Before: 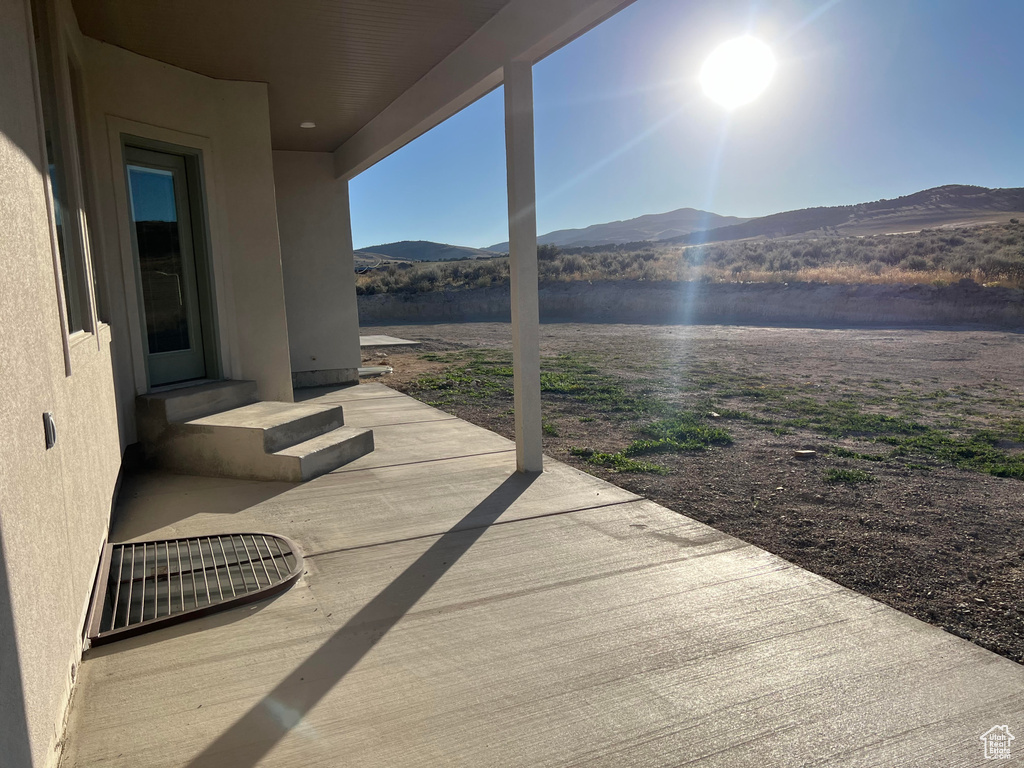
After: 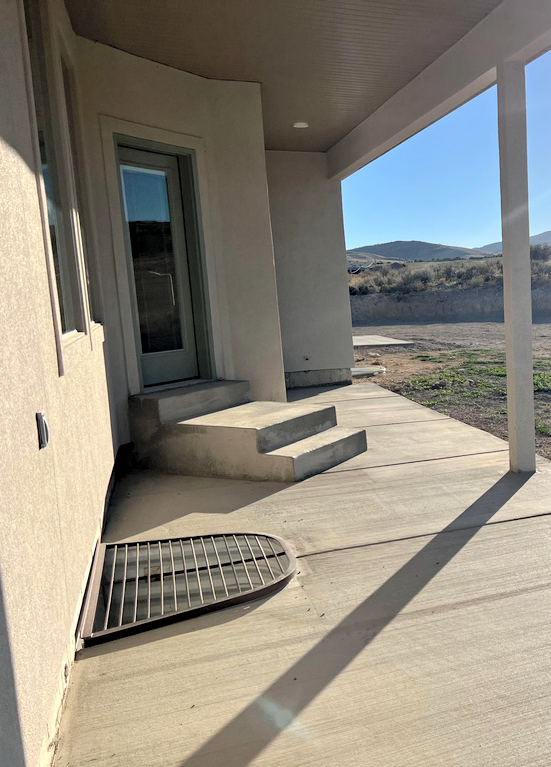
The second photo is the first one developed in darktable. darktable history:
crop: left 0.78%, right 45.389%, bottom 0.087%
tone equalizer: -8 EV -0.431 EV, -7 EV -0.355 EV, -6 EV -0.366 EV, -5 EV -0.205 EV, -3 EV 0.251 EV, -2 EV 0.329 EV, -1 EV 0.401 EV, +0 EV 0.424 EV, edges refinement/feathering 500, mask exposure compensation -1.57 EV, preserve details no
exposure: black level correction 0.001, exposure -0.123 EV, compensate exposure bias true, compensate highlight preservation false
contrast brightness saturation: brightness 0.277
haze removal: compatibility mode true, adaptive false
